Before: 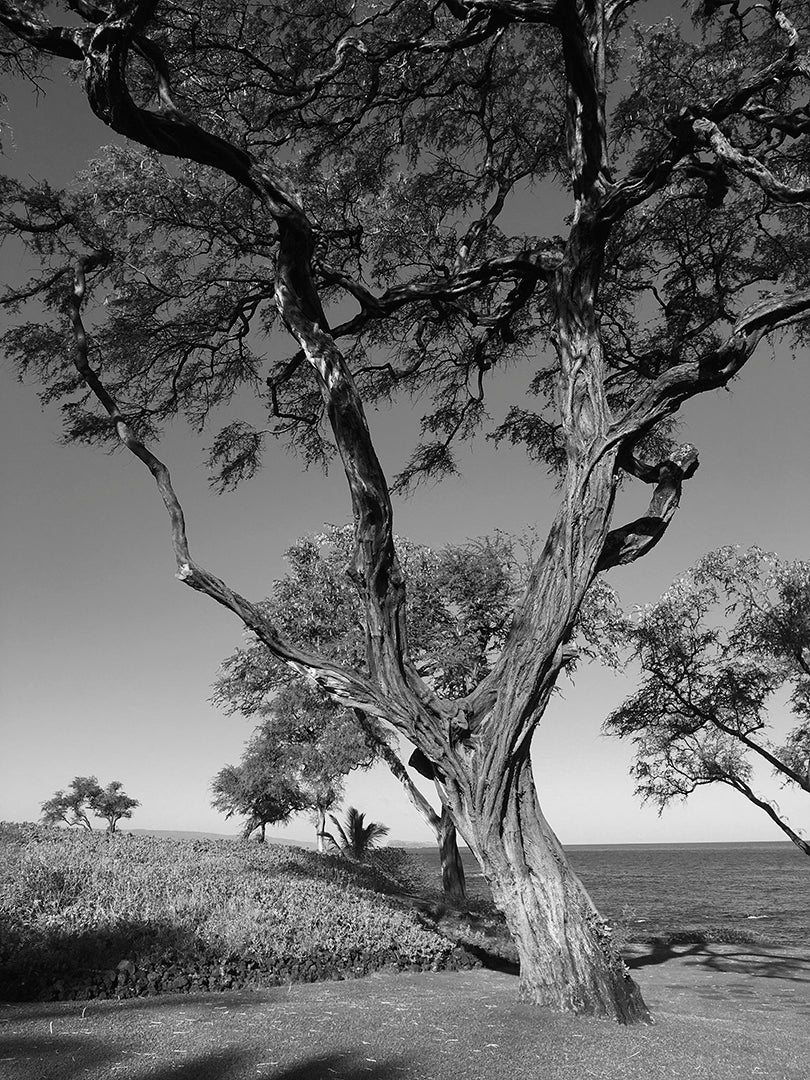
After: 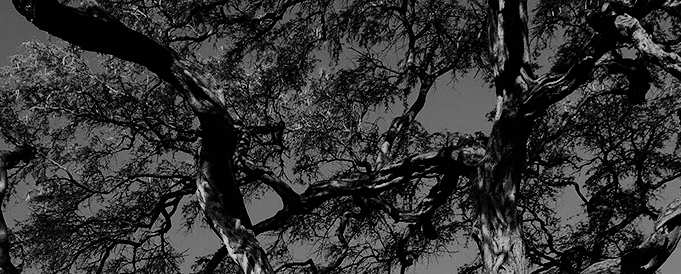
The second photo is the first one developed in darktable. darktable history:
crop and rotate: left 9.696%, top 9.721%, right 6.21%, bottom 64.869%
filmic rgb: black relative exposure -6.94 EV, white relative exposure 5.58 EV, hardness 2.84
